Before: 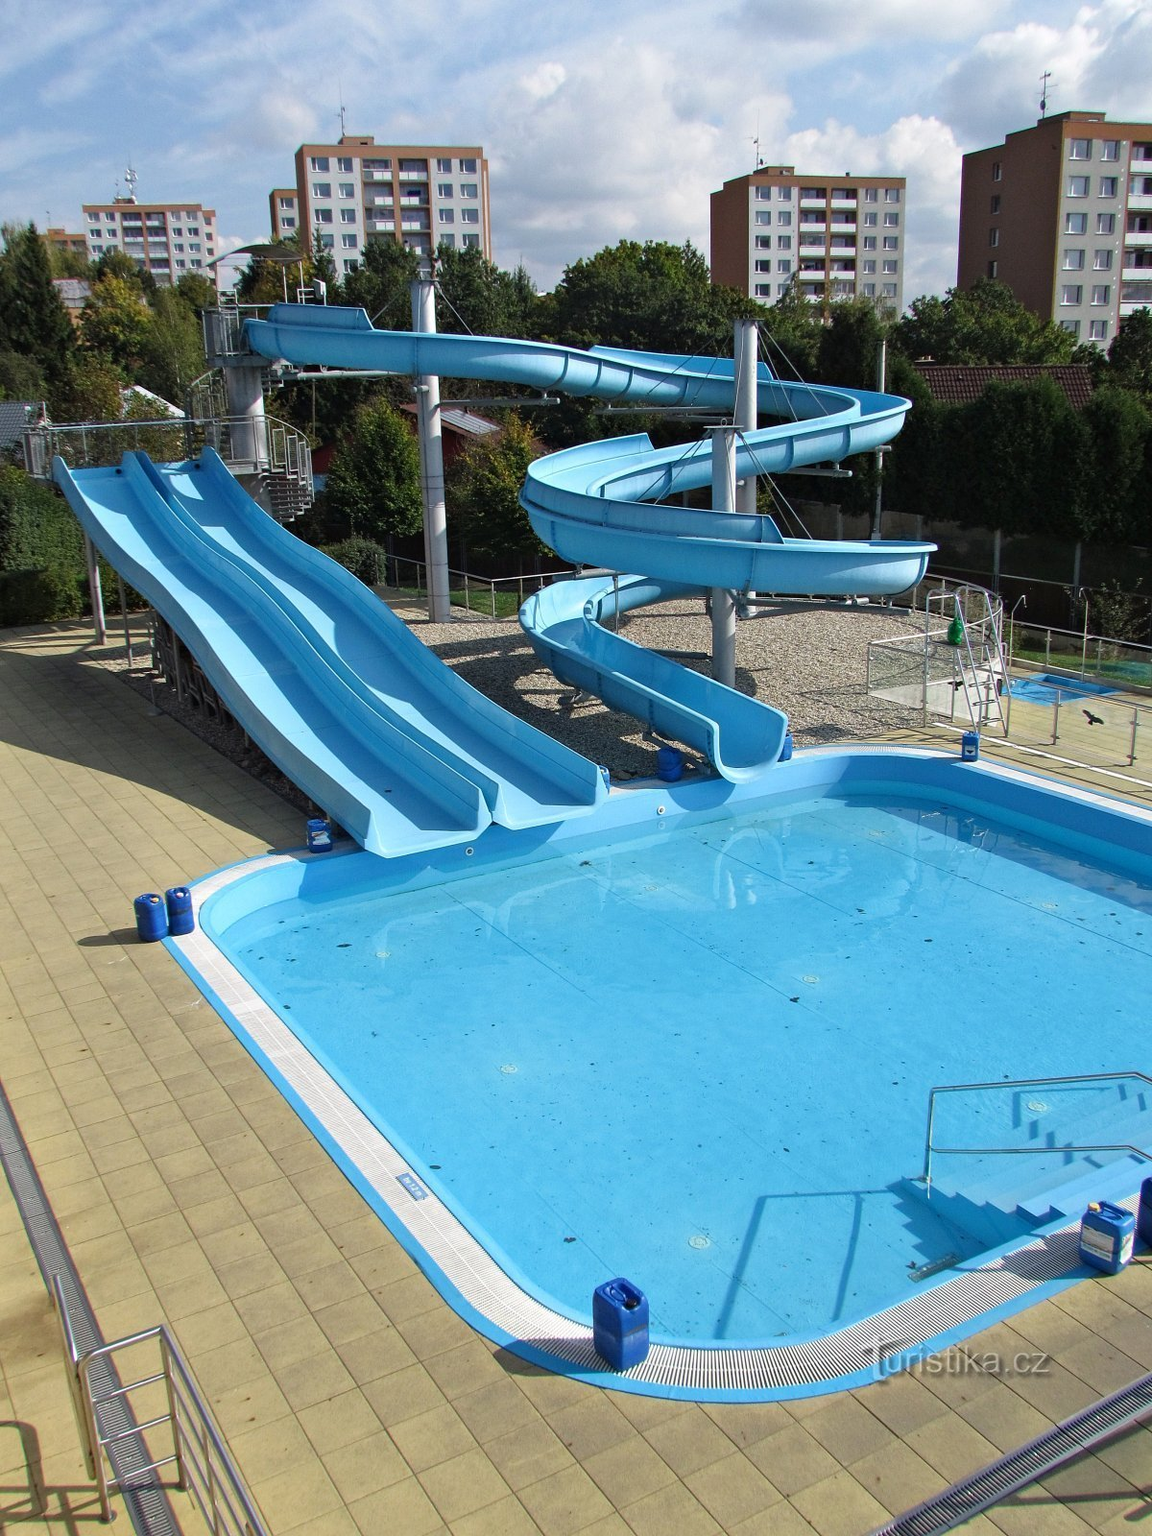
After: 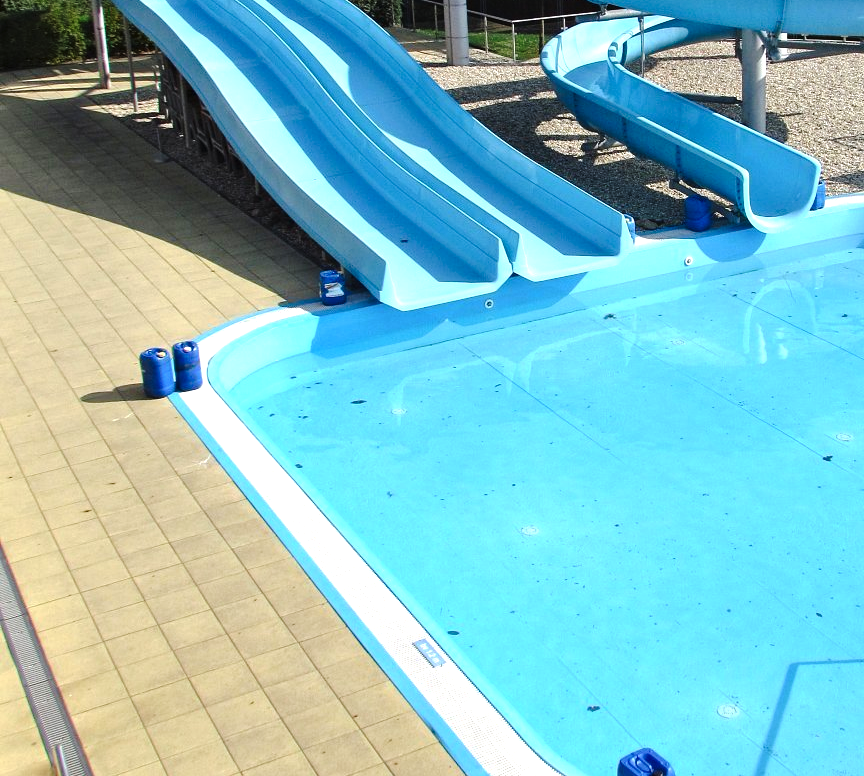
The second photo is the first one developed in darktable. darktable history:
tone curve: curves: ch0 [(0, 0) (0.003, 0.002) (0.011, 0.009) (0.025, 0.02) (0.044, 0.034) (0.069, 0.046) (0.1, 0.062) (0.136, 0.083) (0.177, 0.119) (0.224, 0.162) (0.277, 0.216) (0.335, 0.282) (0.399, 0.365) (0.468, 0.457) (0.543, 0.541) (0.623, 0.624) (0.709, 0.713) (0.801, 0.797) (0.898, 0.889) (1, 1)], preserve colors none
exposure: black level correction 0, exposure 0.7 EV, compensate exposure bias true, compensate highlight preservation false
crop: top 36.498%, right 27.964%, bottom 14.995%
